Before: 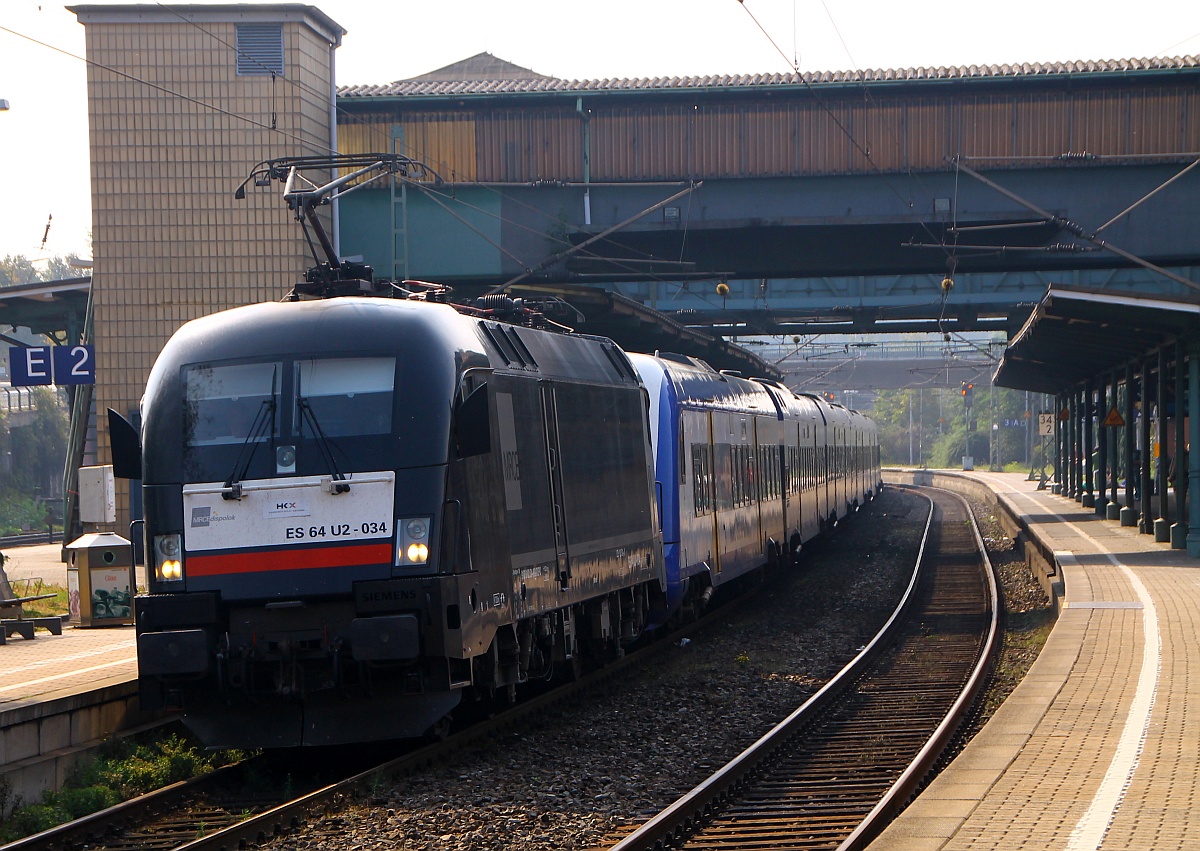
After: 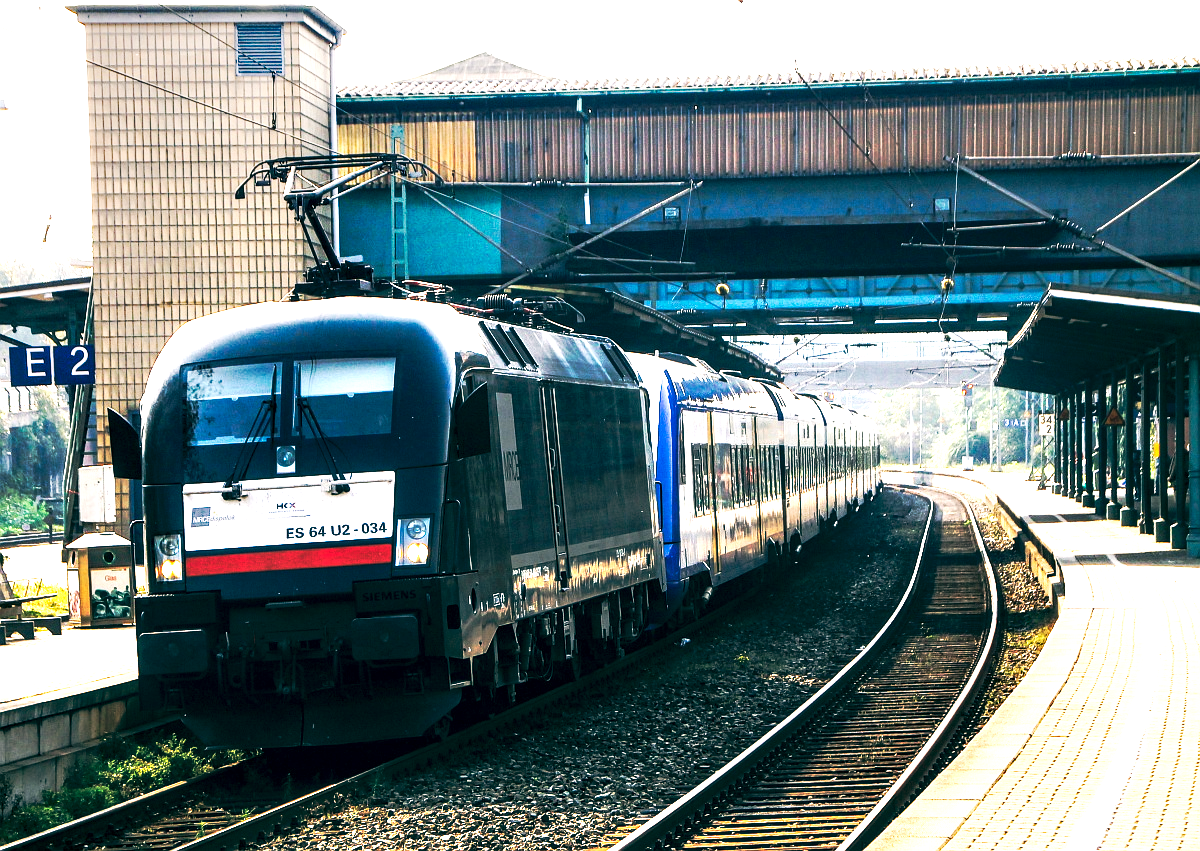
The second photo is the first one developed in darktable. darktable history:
exposure: black level correction 0.001, exposure 1.05 EV, compensate exposure bias true, compensate highlight preservation false
color balance: lift [1.005, 0.99, 1.007, 1.01], gamma [1, 0.979, 1.011, 1.021], gain [0.923, 1.098, 1.025, 0.902], input saturation 90.45%, contrast 7.73%, output saturation 105.91%
local contrast: highlights 80%, shadows 57%, detail 175%, midtone range 0.602
tone curve: curves: ch0 [(0, 0) (0.003, 0.003) (0.011, 0.008) (0.025, 0.018) (0.044, 0.04) (0.069, 0.062) (0.1, 0.09) (0.136, 0.121) (0.177, 0.158) (0.224, 0.197) (0.277, 0.255) (0.335, 0.314) (0.399, 0.391) (0.468, 0.496) (0.543, 0.683) (0.623, 0.801) (0.709, 0.883) (0.801, 0.94) (0.898, 0.984) (1, 1)], preserve colors none
